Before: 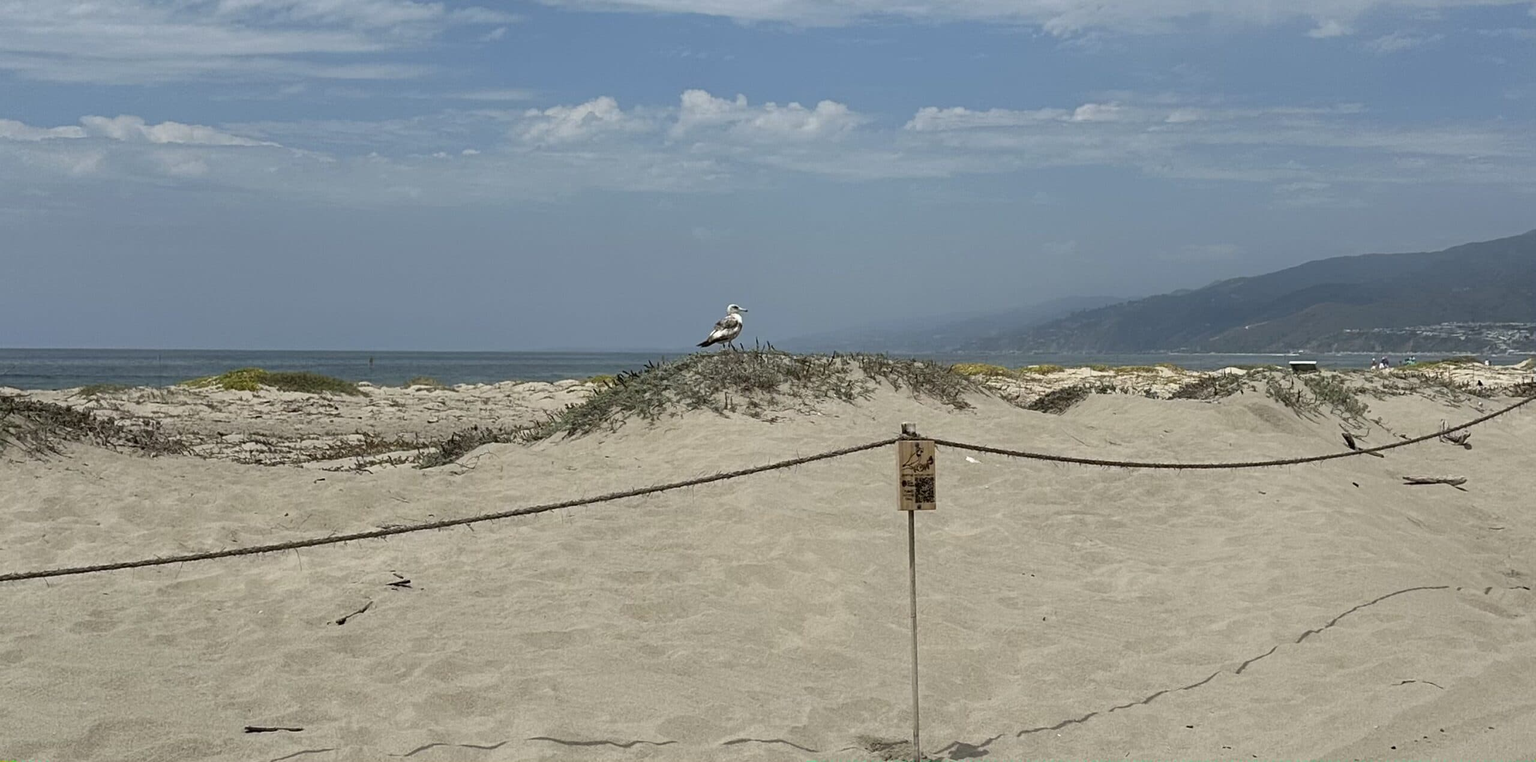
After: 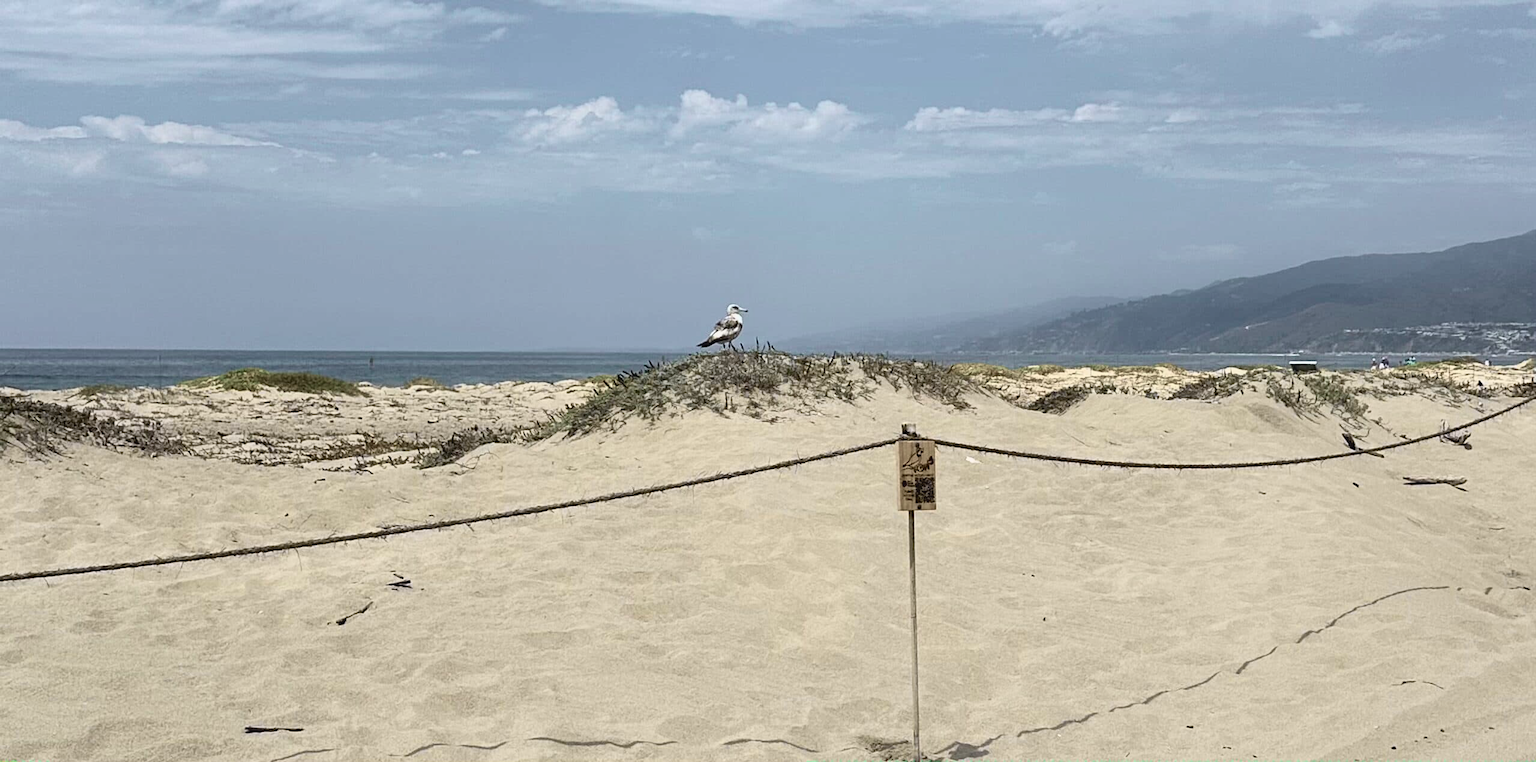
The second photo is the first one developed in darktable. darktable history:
tone curve: curves: ch0 [(0, 0.039) (0.104, 0.094) (0.285, 0.301) (0.673, 0.796) (0.845, 0.932) (0.994, 0.971)]; ch1 [(0, 0) (0.356, 0.385) (0.424, 0.405) (0.498, 0.502) (0.586, 0.57) (0.657, 0.642) (1, 1)]; ch2 [(0, 0) (0.424, 0.438) (0.46, 0.453) (0.515, 0.505) (0.557, 0.57) (0.612, 0.583) (0.722, 0.67) (1, 1)], color space Lab, independent channels, preserve colors none
